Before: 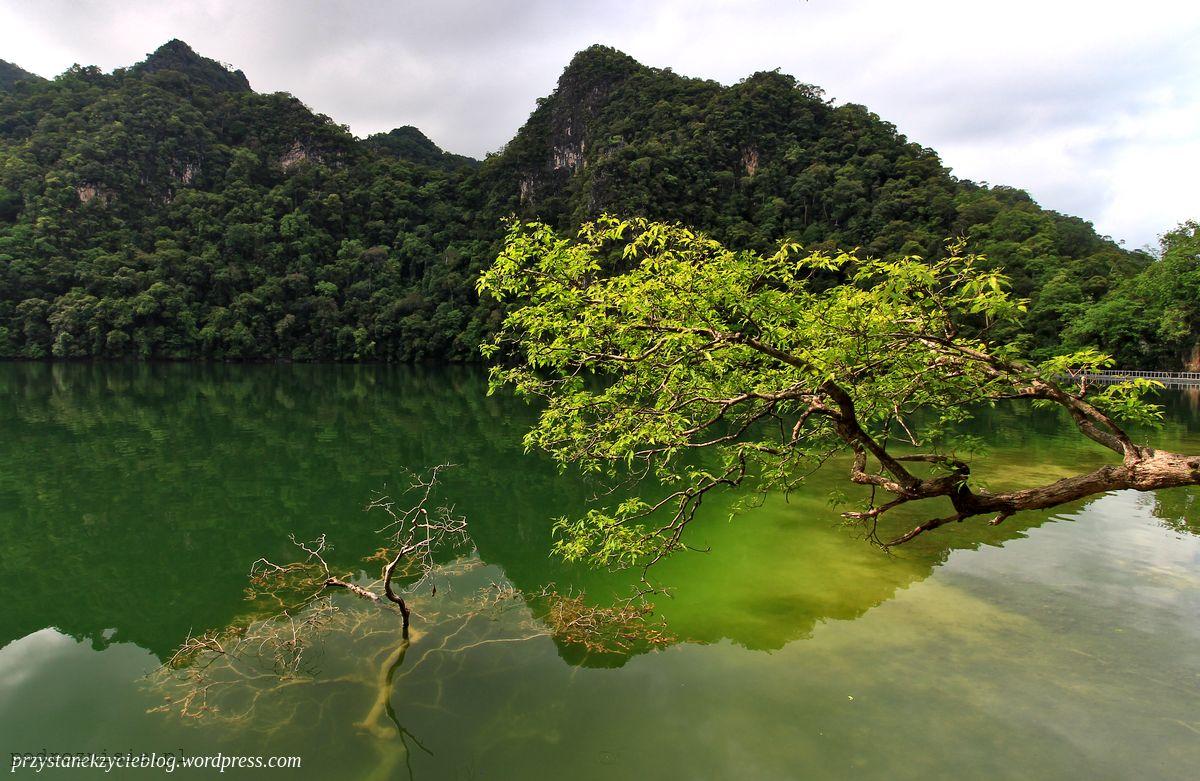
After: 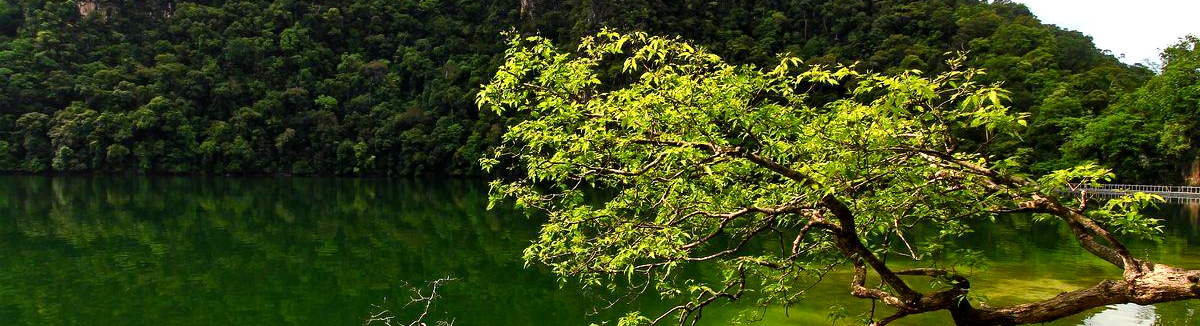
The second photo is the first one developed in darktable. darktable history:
color balance rgb: shadows lift › luminance -20%, power › hue 72.24°, highlights gain › luminance 15%, global offset › hue 171.6°, perceptual saturation grading › highlights -15%, perceptual saturation grading › shadows 25%, global vibrance 35%, contrast 10%
crop and rotate: top 23.84%, bottom 34.294%
